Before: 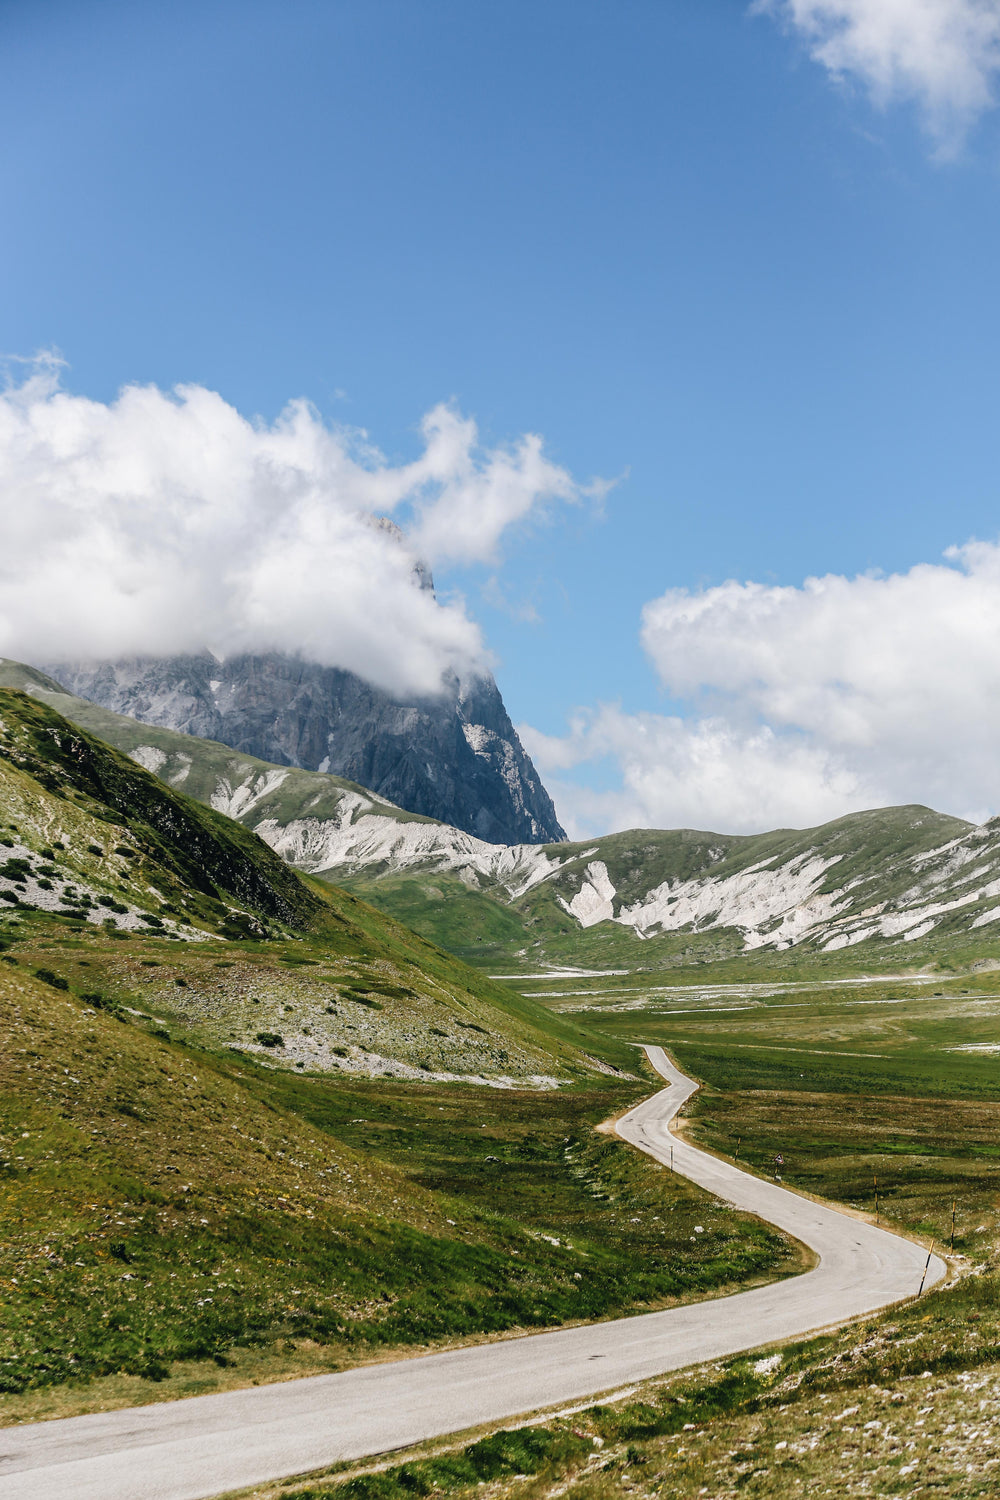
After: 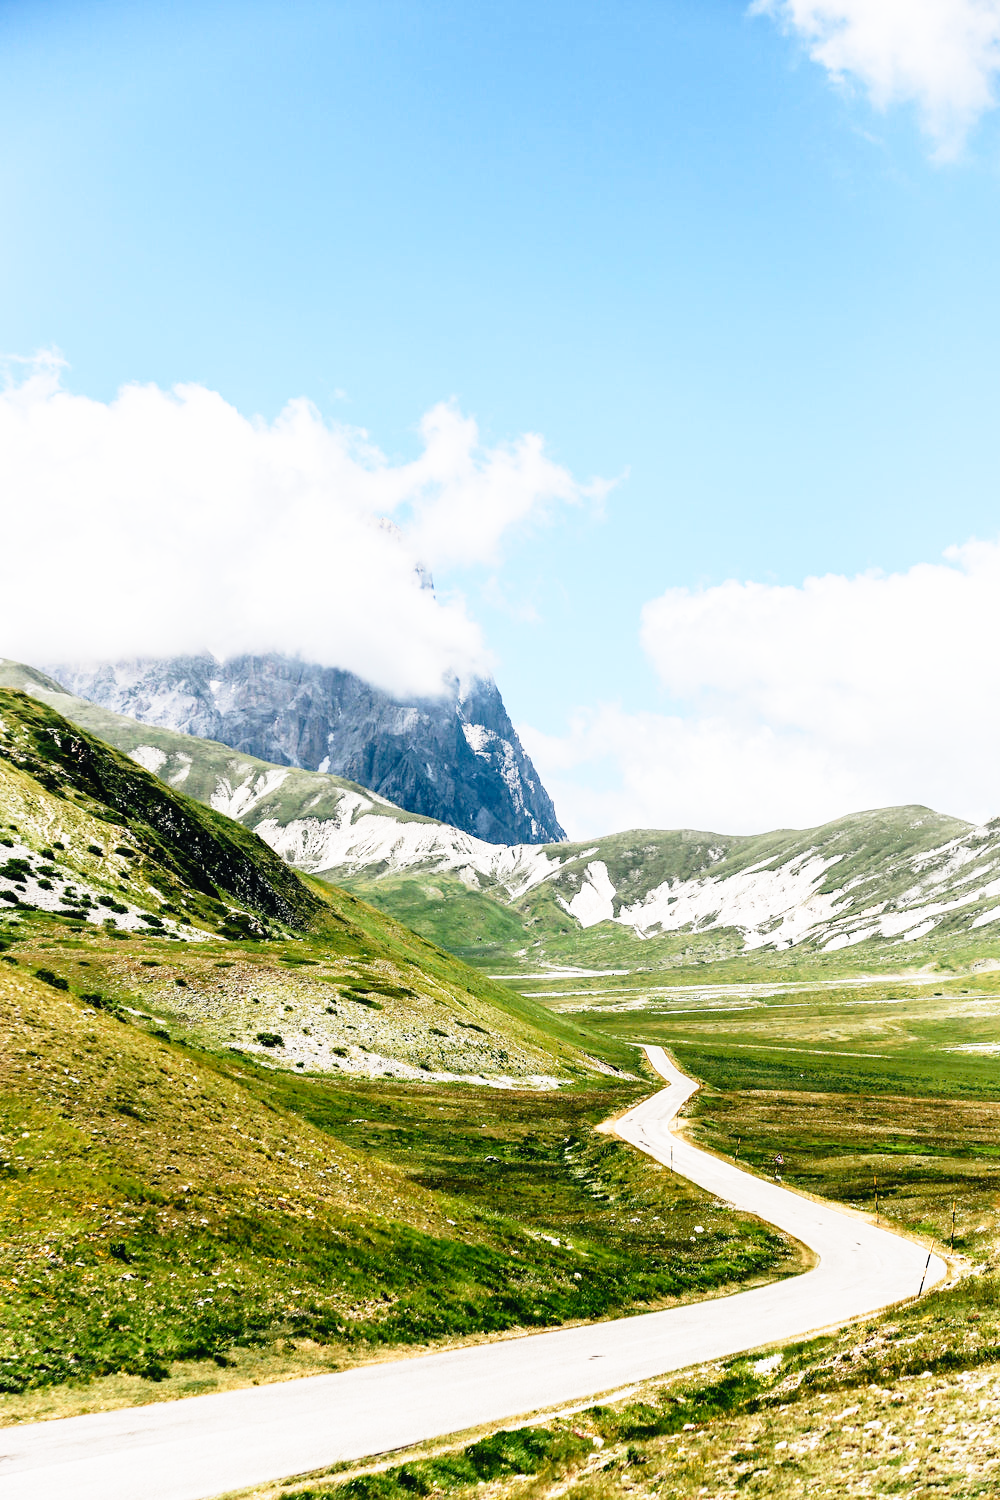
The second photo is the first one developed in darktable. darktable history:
base curve: curves: ch0 [(0, 0) (0.012, 0.01) (0.073, 0.168) (0.31, 0.711) (0.645, 0.957) (1, 1)], preserve colors none
contrast brightness saturation: contrast 0.098, brightness 0.015, saturation 0.025
